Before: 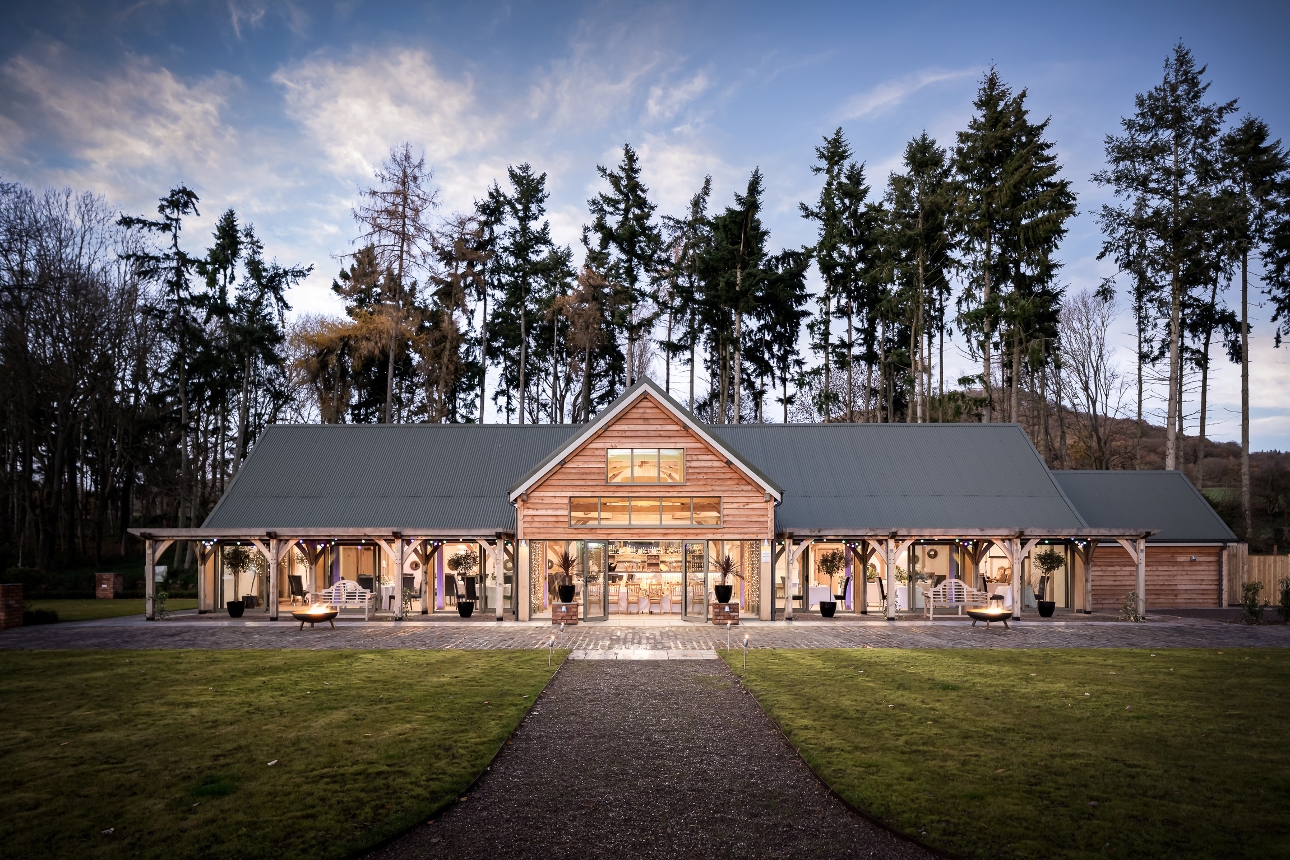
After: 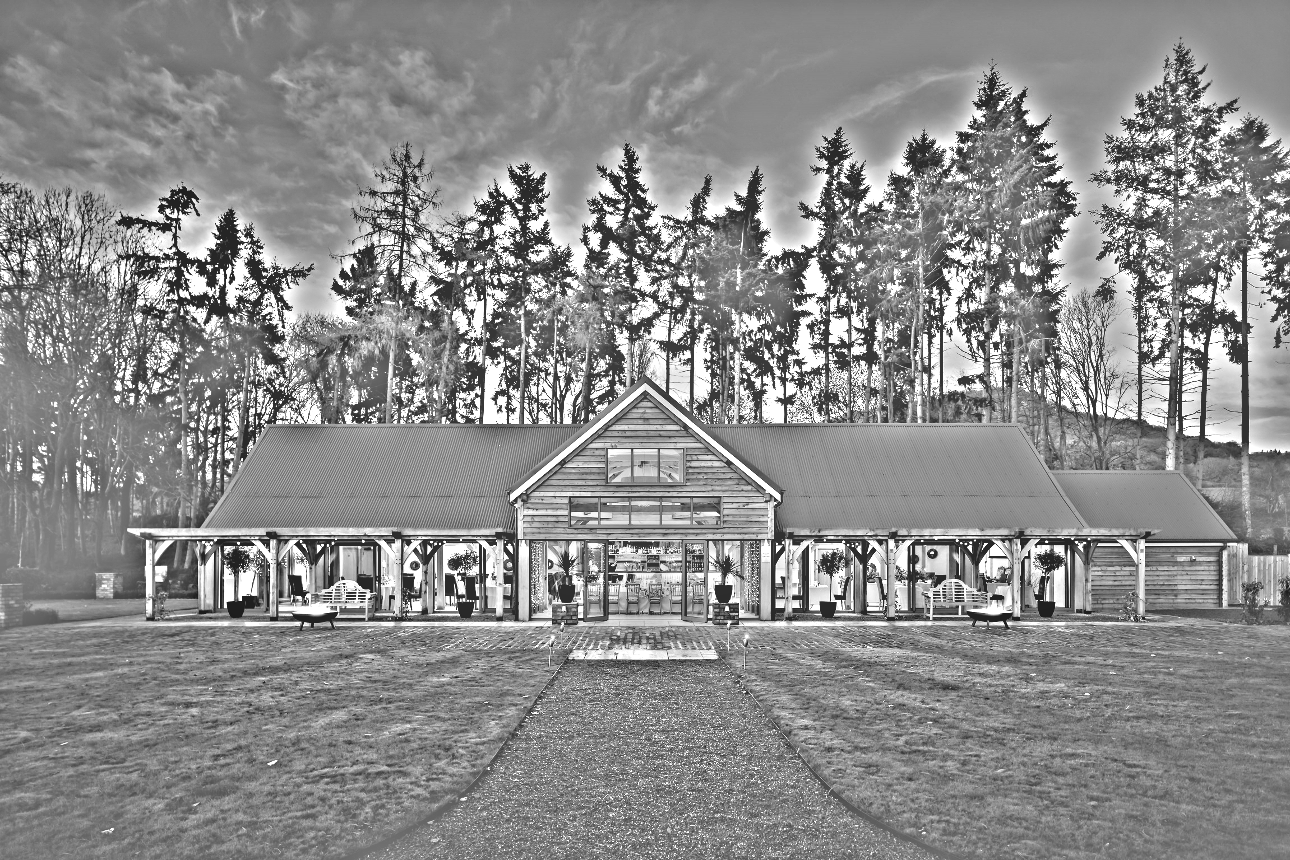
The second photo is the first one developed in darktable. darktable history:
bloom: size 38%, threshold 95%, strength 30%
highpass: on, module defaults
